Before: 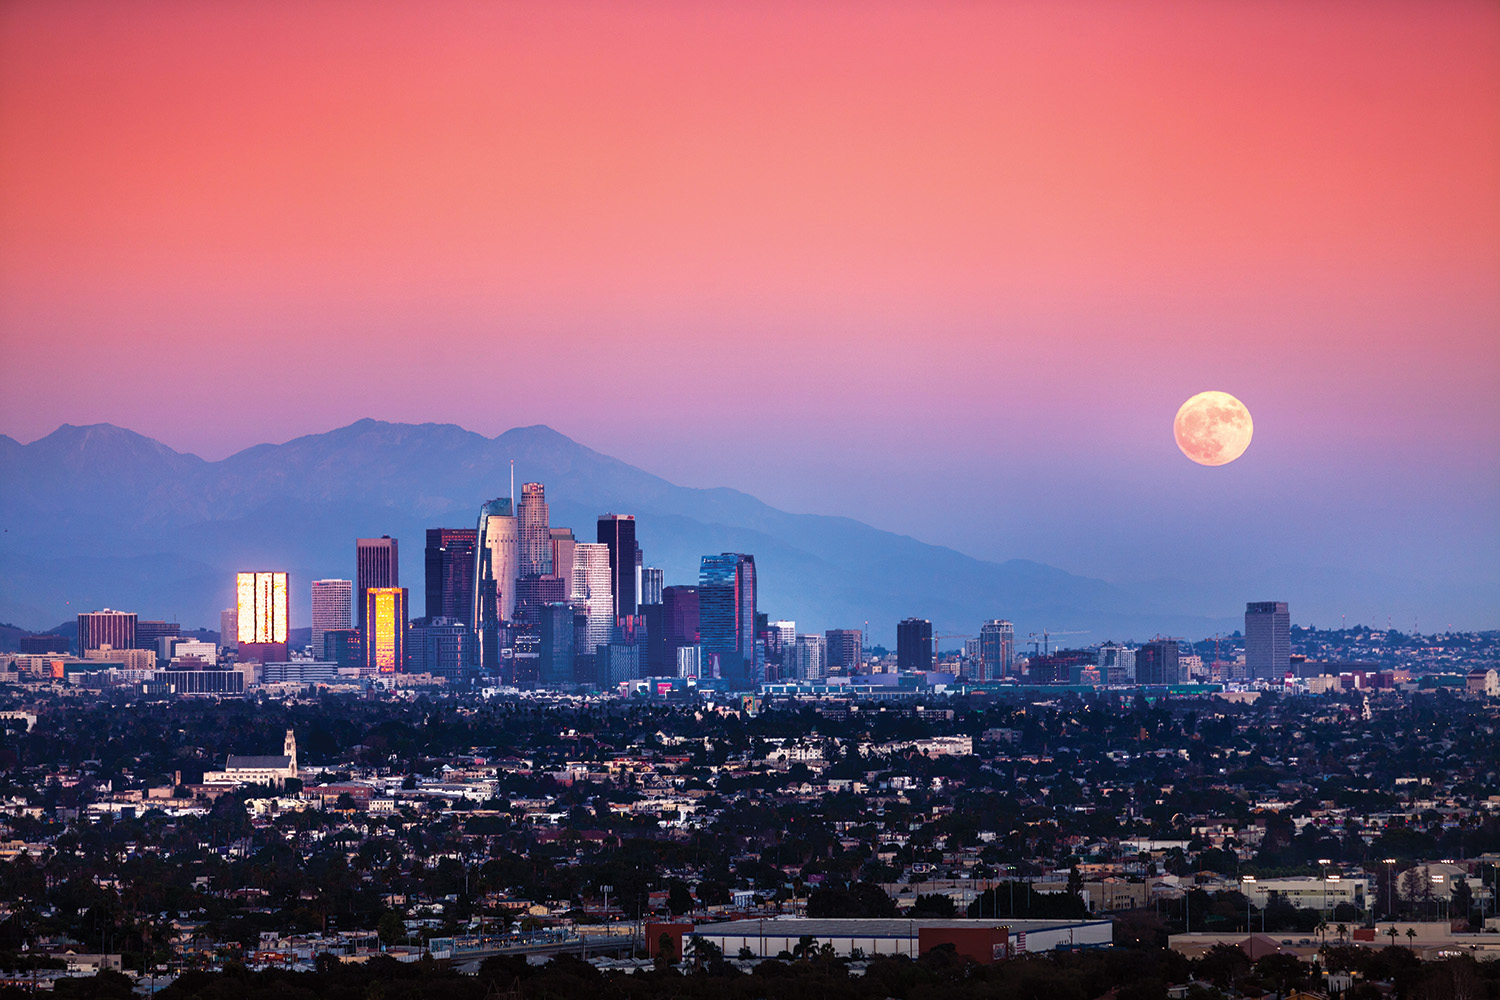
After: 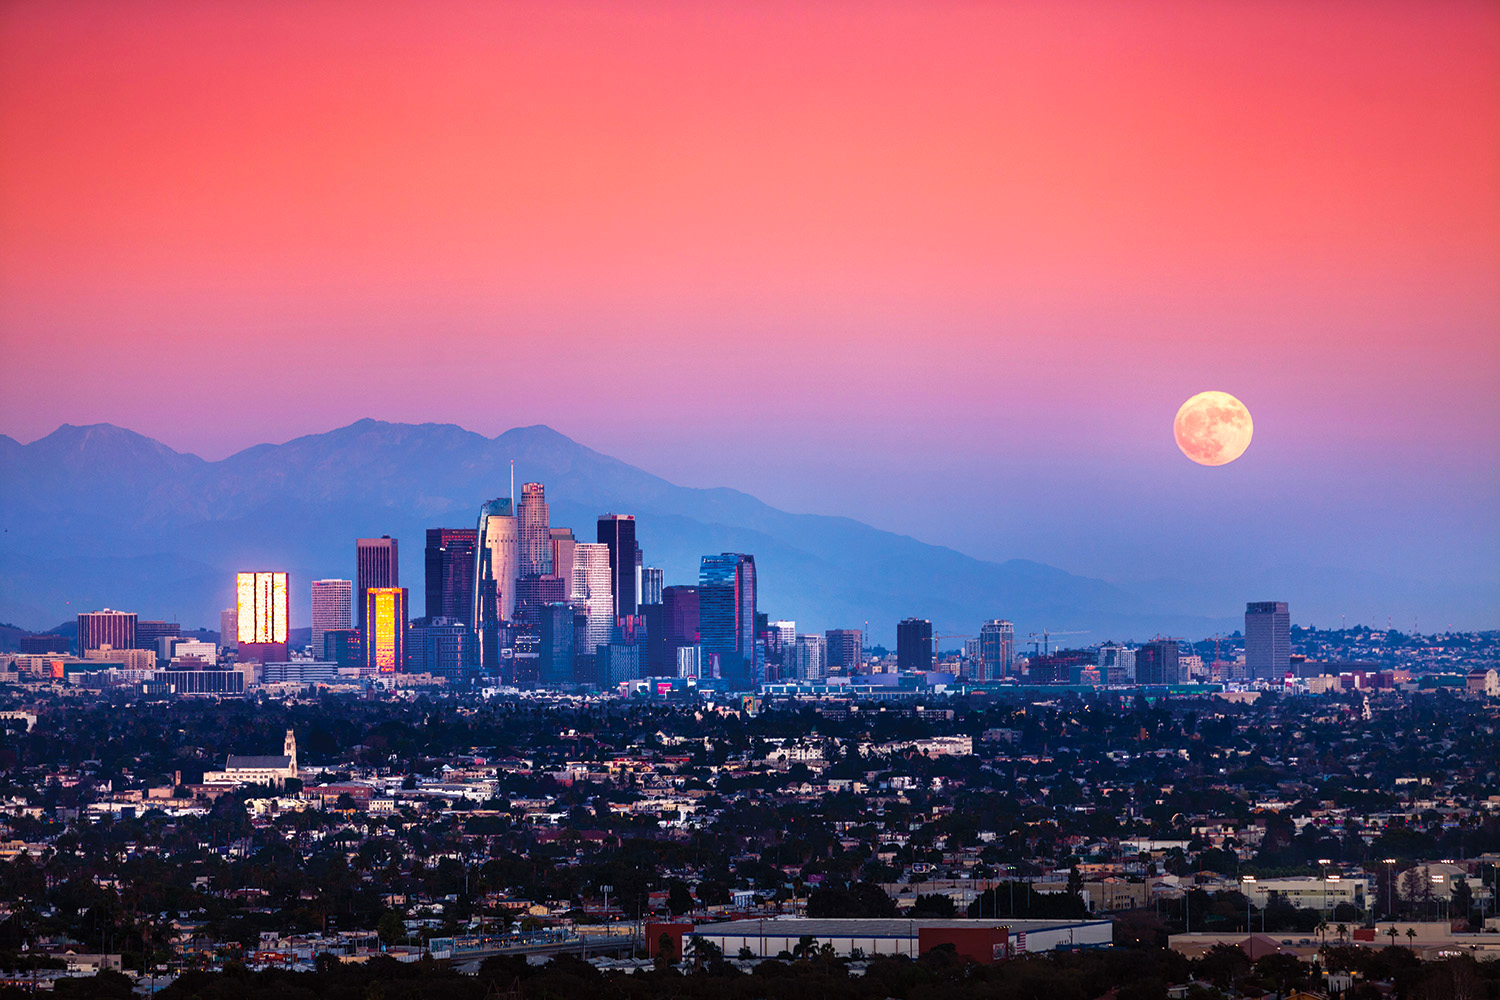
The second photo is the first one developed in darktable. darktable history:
contrast brightness saturation: saturation 0.184
